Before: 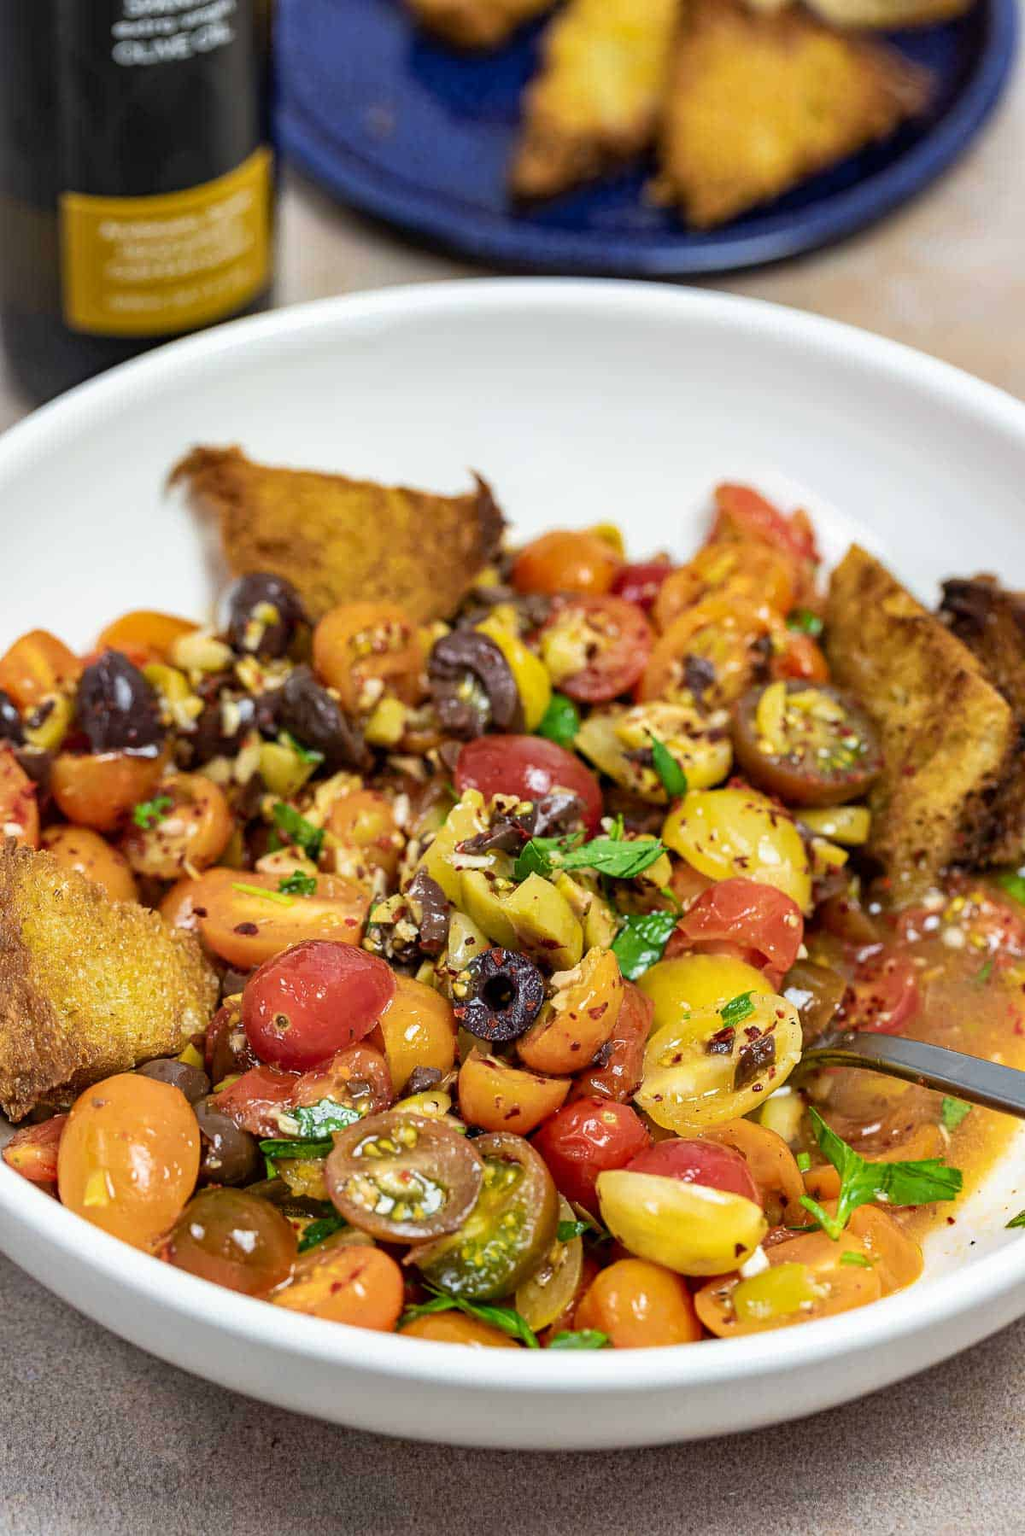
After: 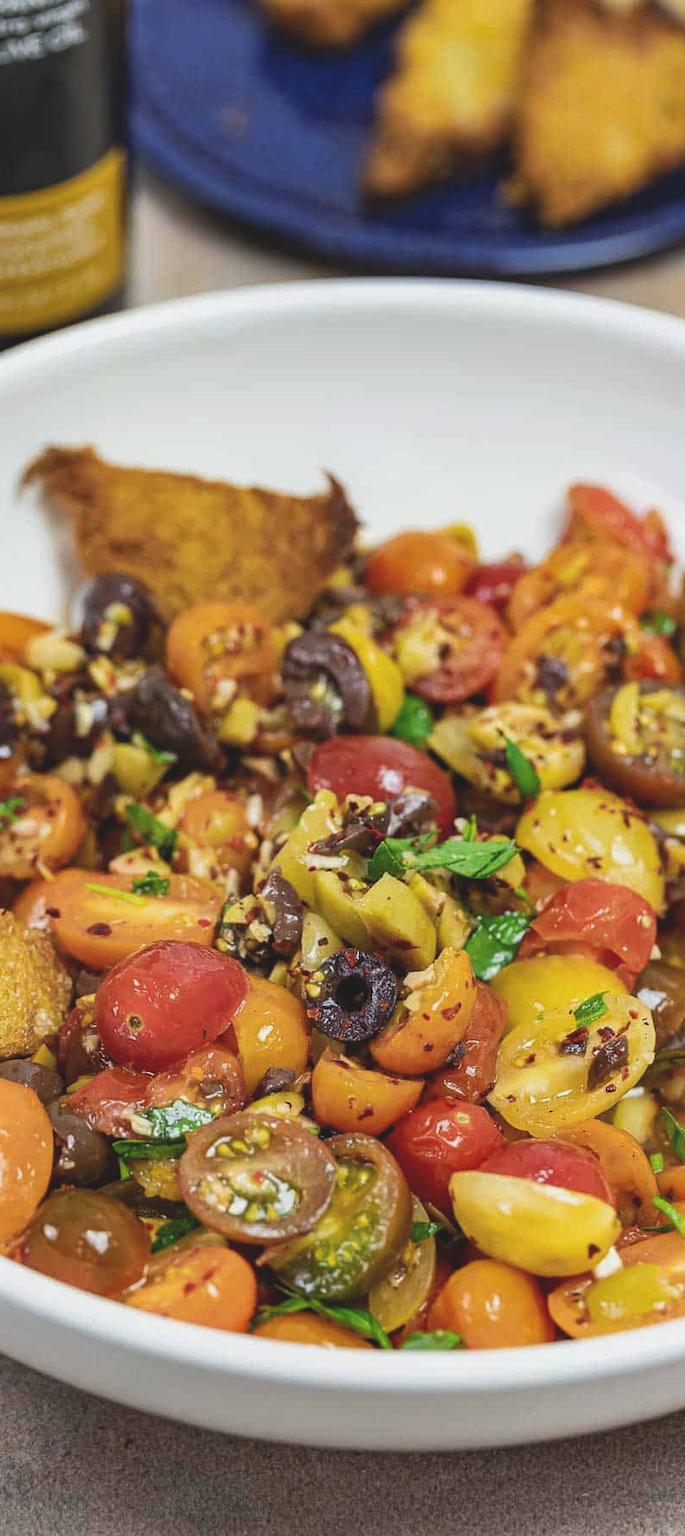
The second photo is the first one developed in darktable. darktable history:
exposure: black level correction -0.013, exposure -0.188 EV, compensate highlight preservation false
crop and rotate: left 14.414%, right 18.596%
